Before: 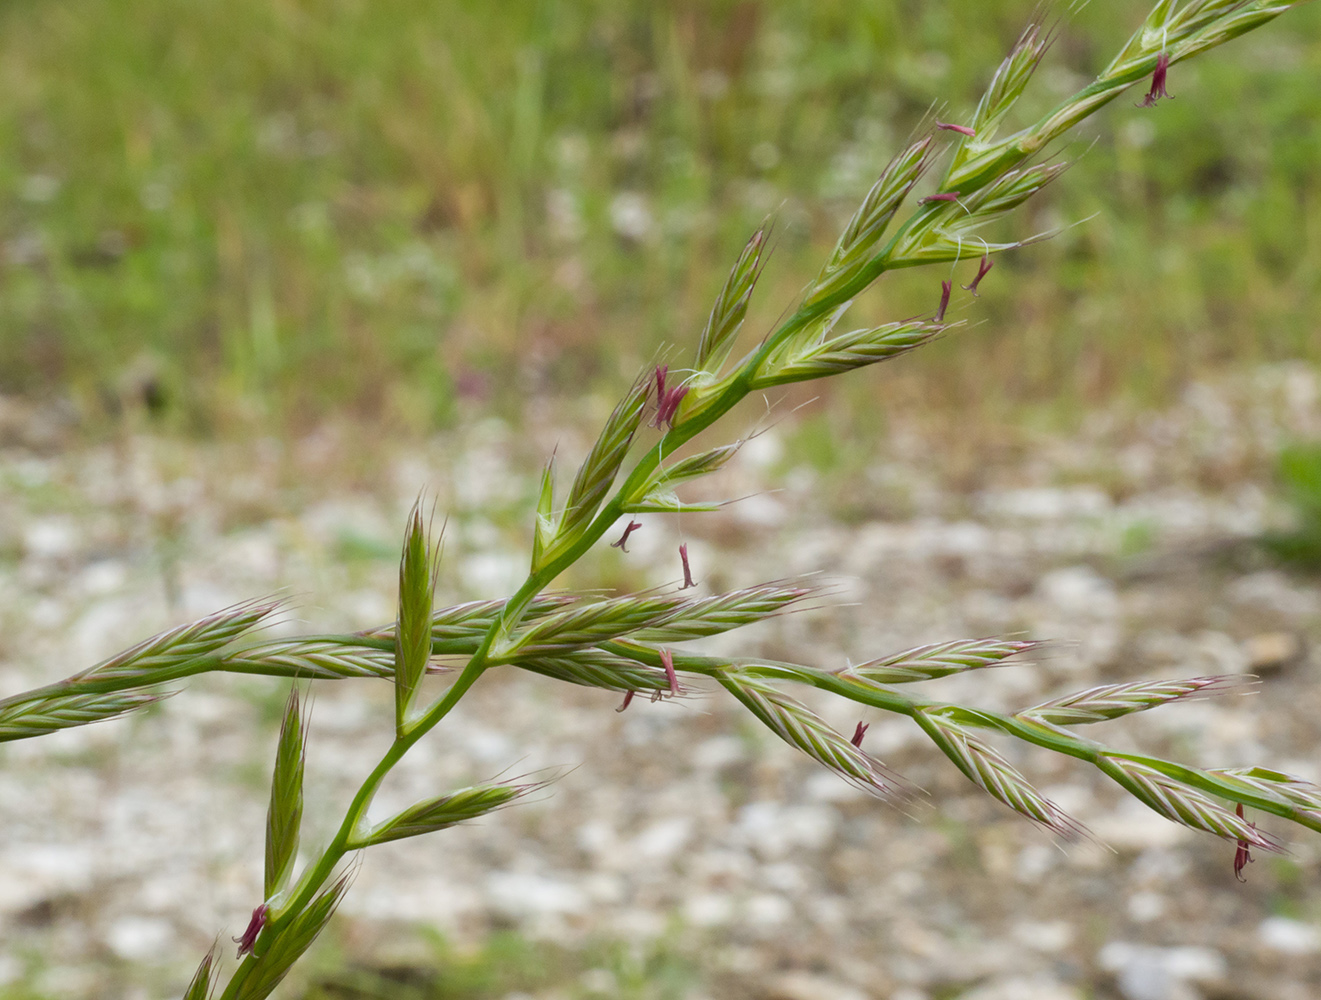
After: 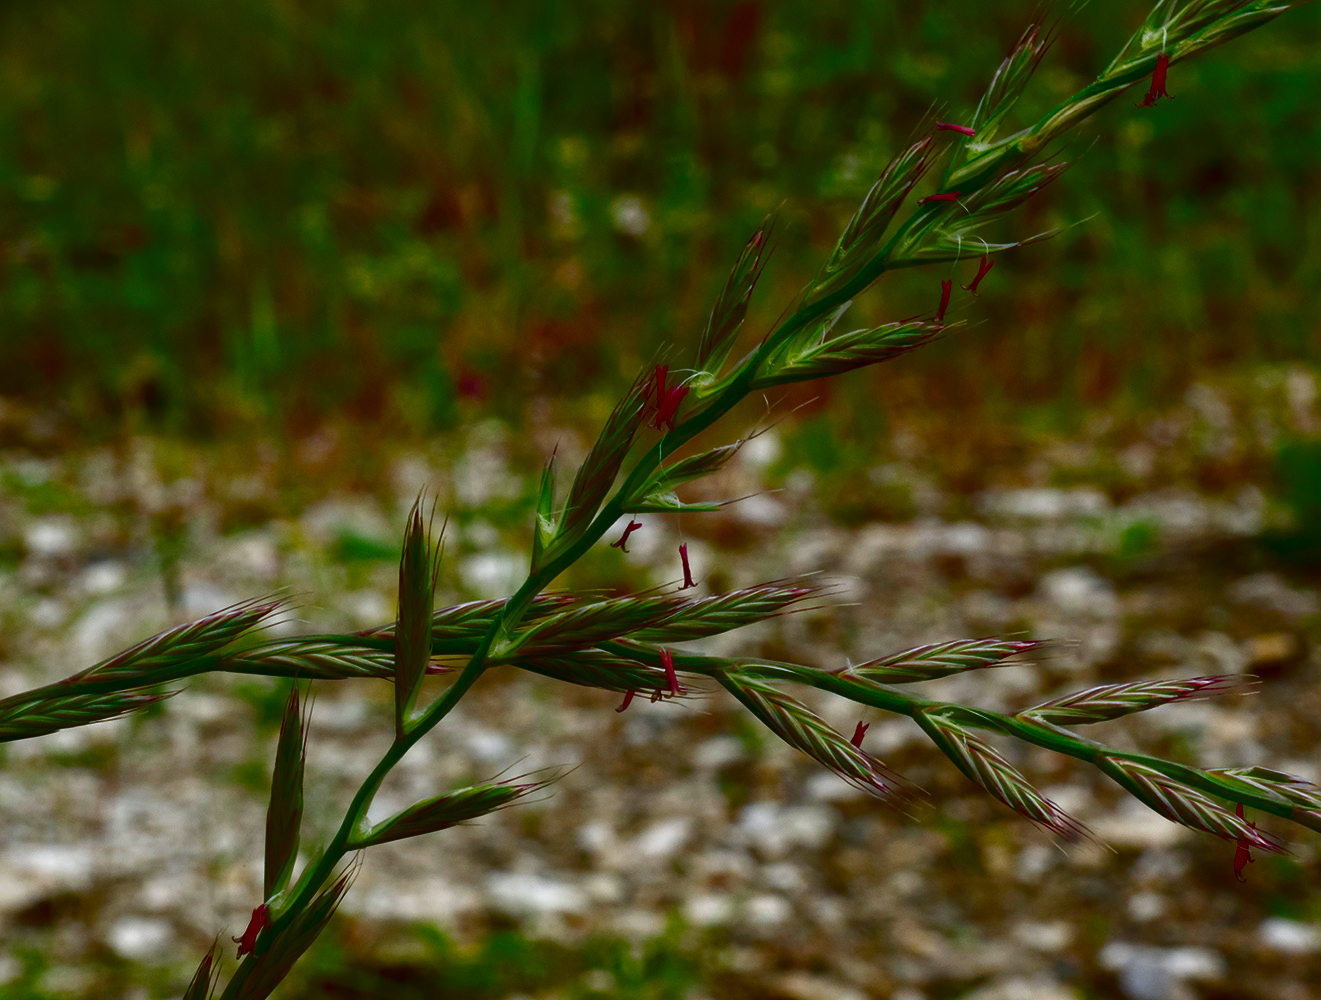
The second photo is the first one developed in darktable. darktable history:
exposure: black level correction 0.009, exposure 0.113 EV, compensate highlight preservation false
contrast brightness saturation: brightness -0.98, saturation 0.992
